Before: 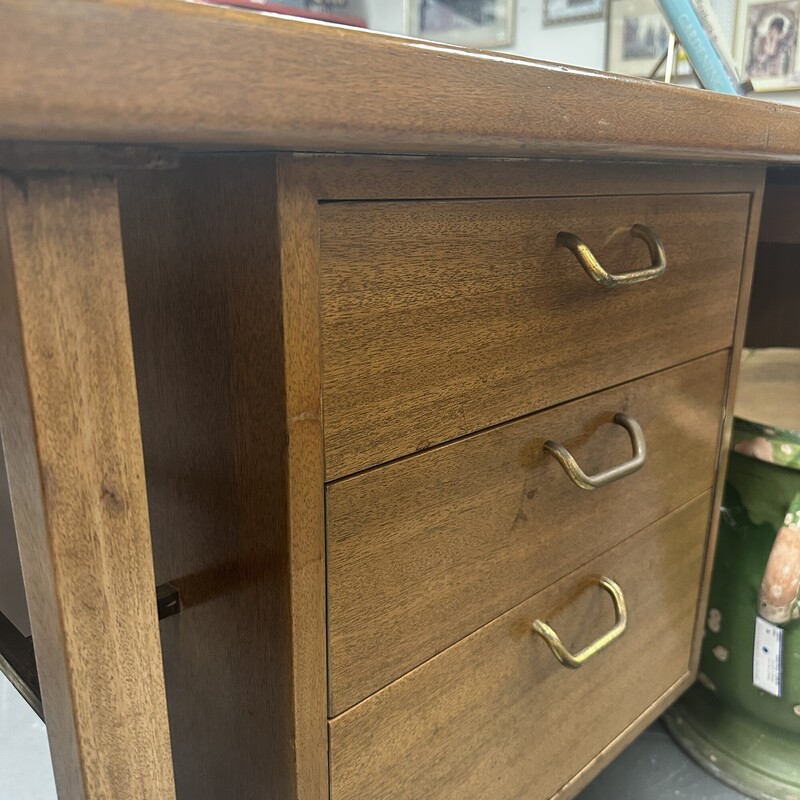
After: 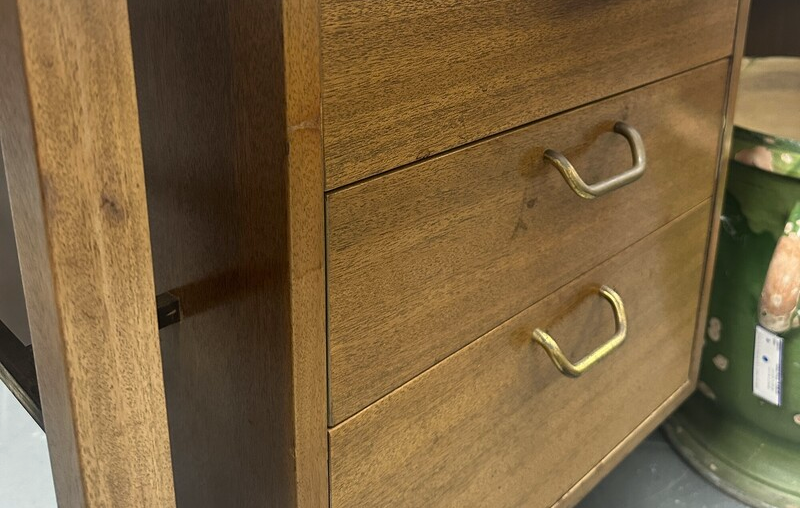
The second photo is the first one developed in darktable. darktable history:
color correction: highlights a* 0.816, highlights b* 2.78, saturation 1.1
crop and rotate: top 36.435%
